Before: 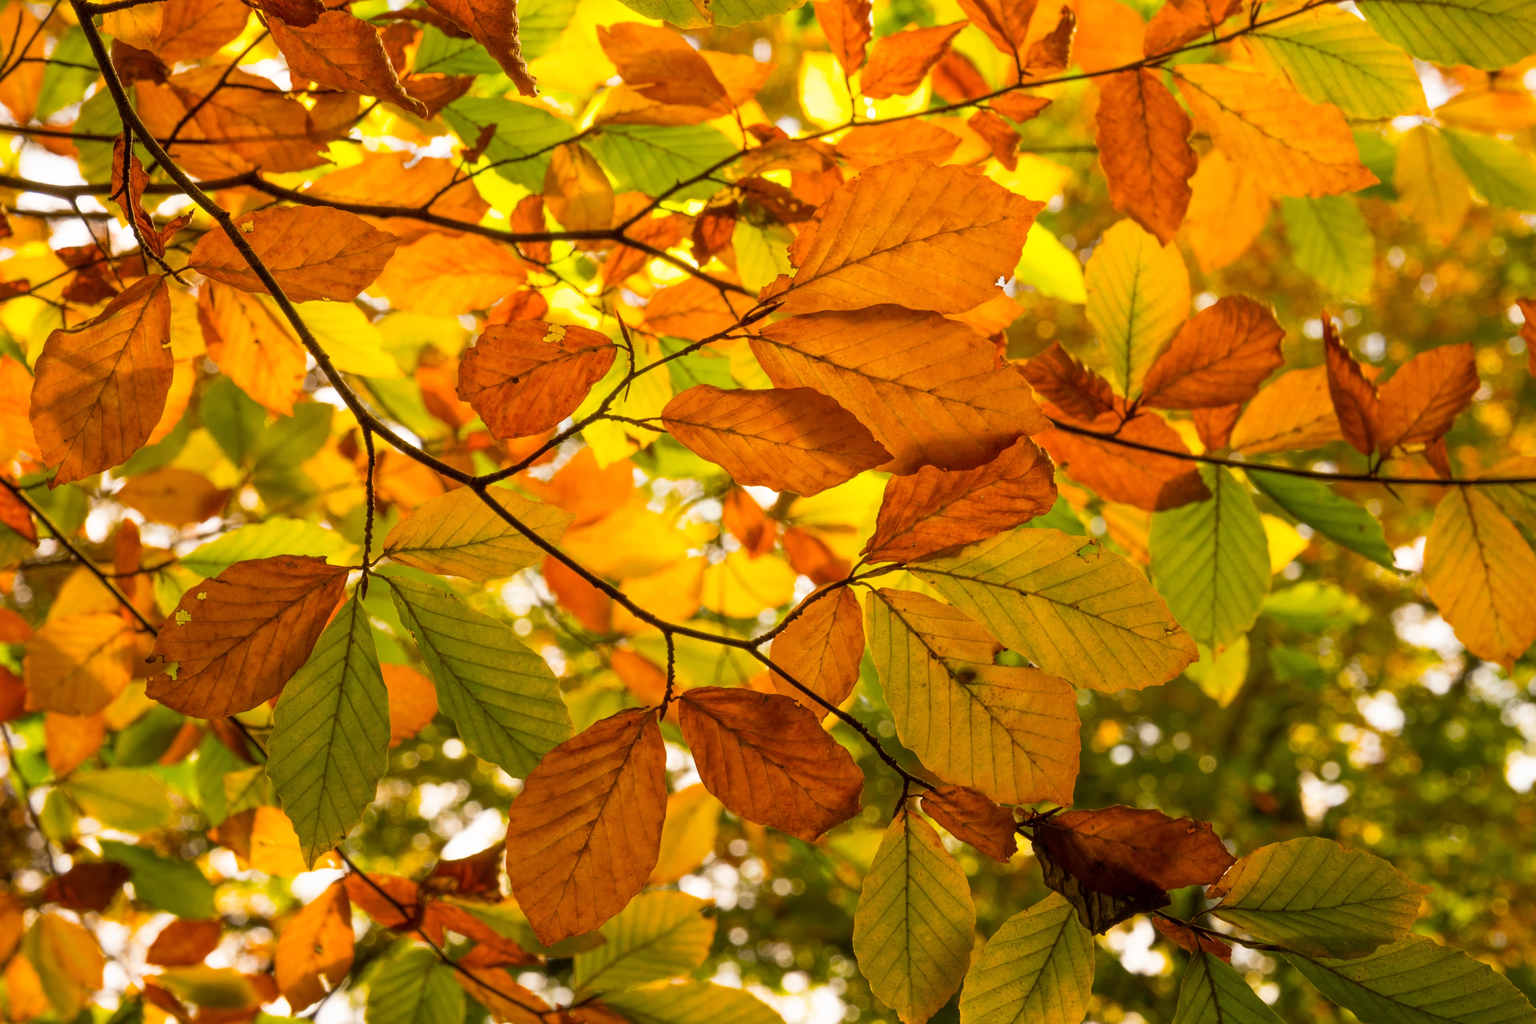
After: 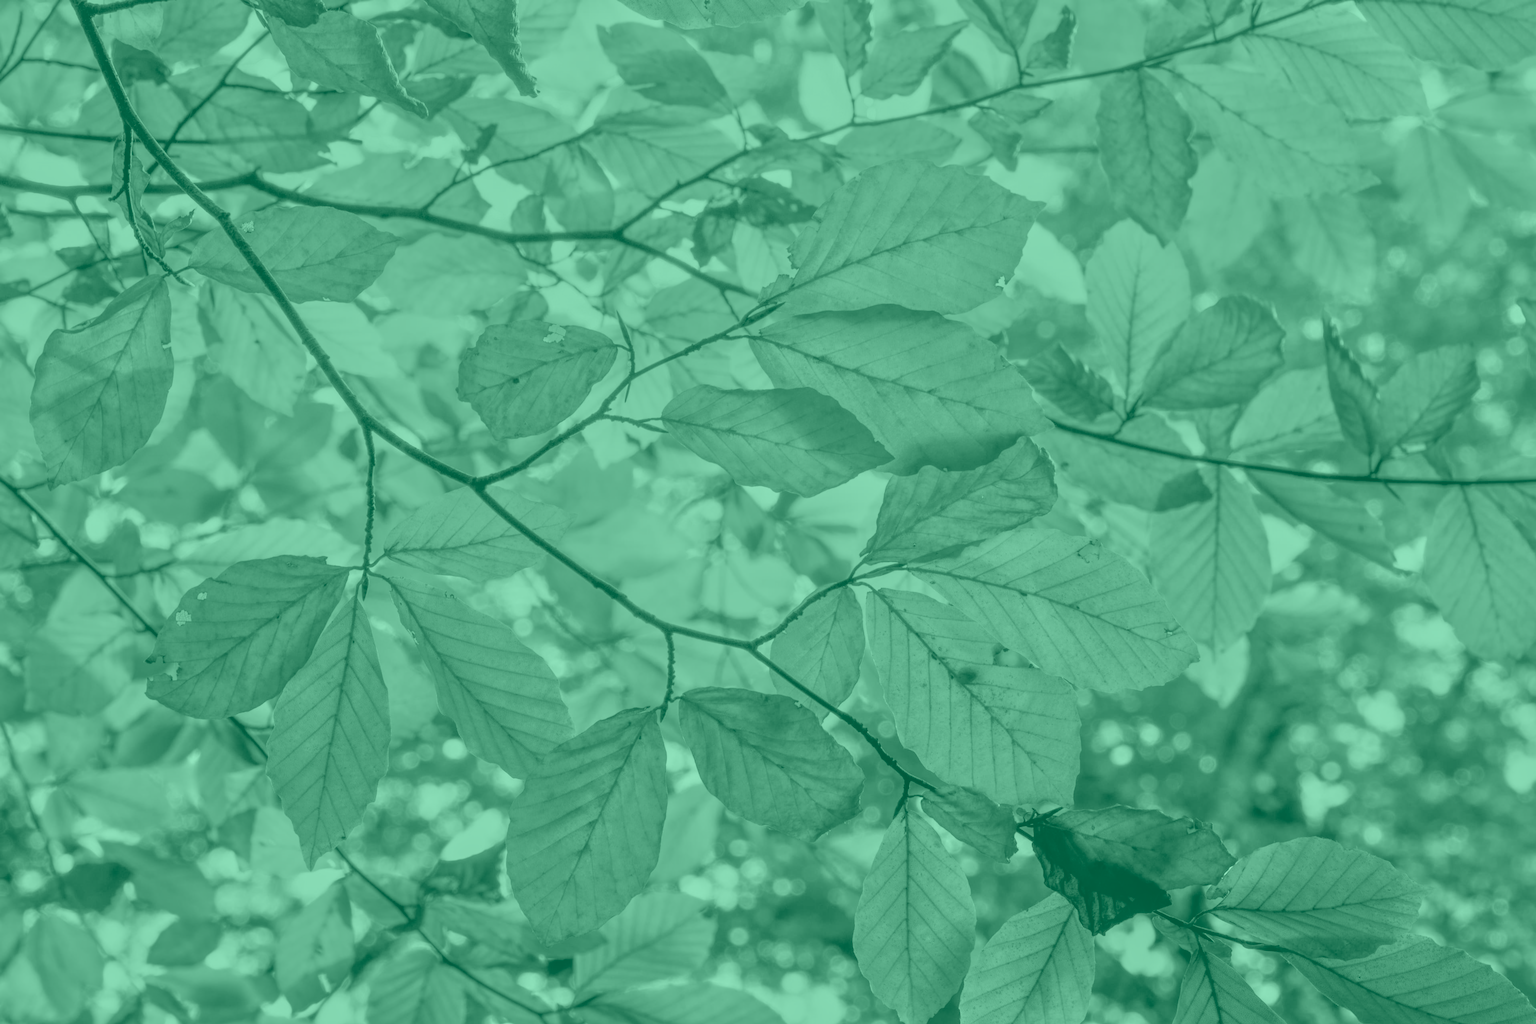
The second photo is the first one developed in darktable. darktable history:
local contrast: on, module defaults
tone equalizer: -7 EV 0.15 EV, -6 EV 0.6 EV, -5 EV 1.15 EV, -4 EV 1.33 EV, -3 EV 1.15 EV, -2 EV 0.6 EV, -1 EV 0.15 EV, mask exposure compensation -0.5 EV
exposure: black level correction 0, exposure -0.766 EV, compensate highlight preservation false
colorize: hue 147.6°, saturation 65%, lightness 21.64%
